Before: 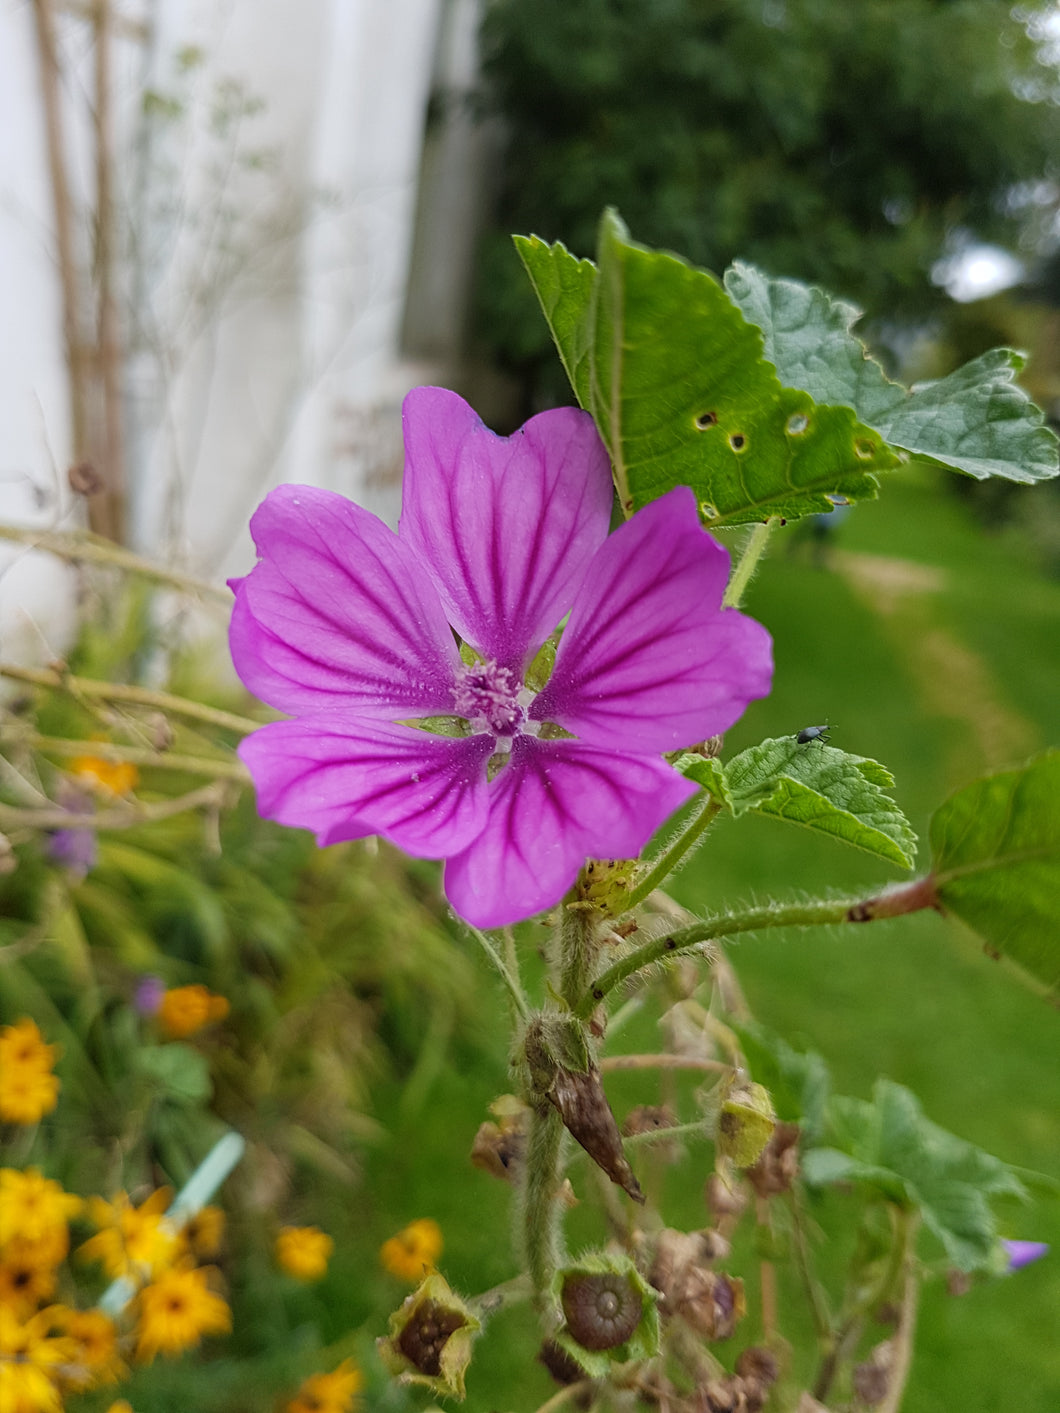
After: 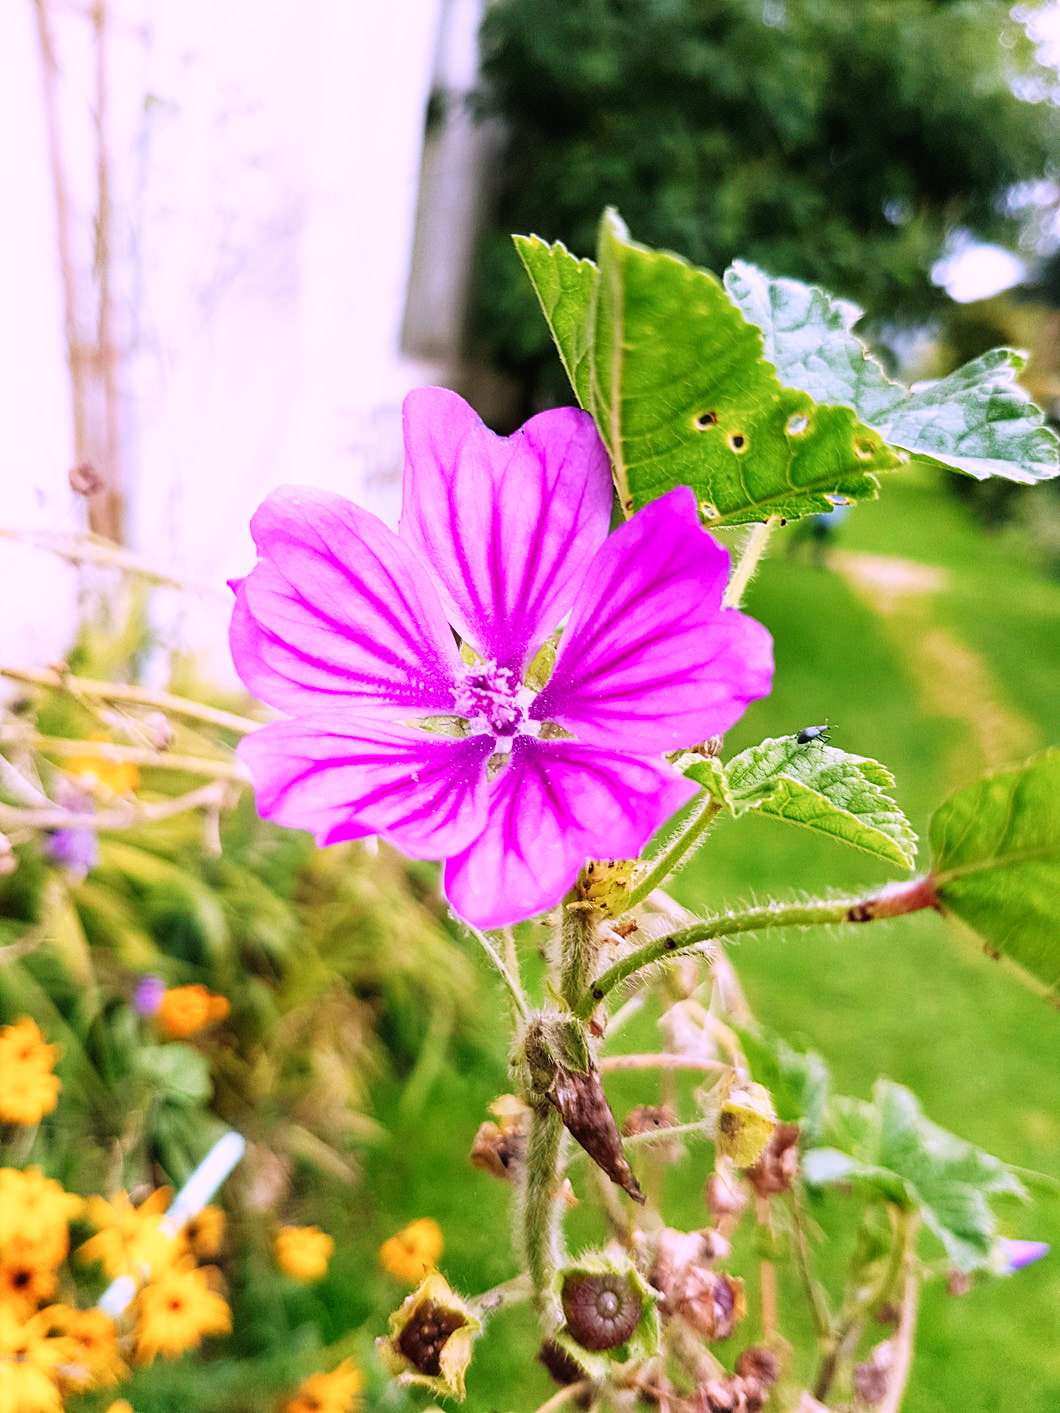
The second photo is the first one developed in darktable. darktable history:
color correction: highlights a* 15.06, highlights b* -24.62
base curve: curves: ch0 [(0, 0) (0.007, 0.004) (0.027, 0.03) (0.046, 0.07) (0.207, 0.54) (0.442, 0.872) (0.673, 0.972) (1, 1)], preserve colors none
